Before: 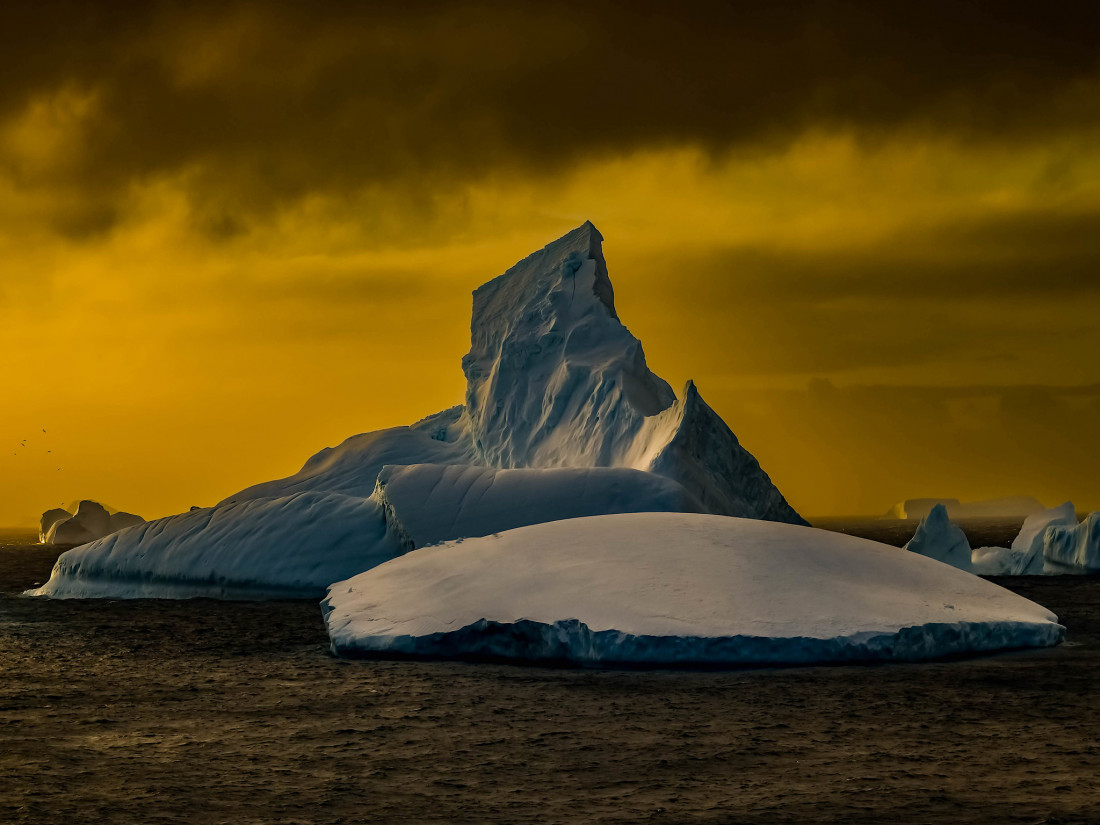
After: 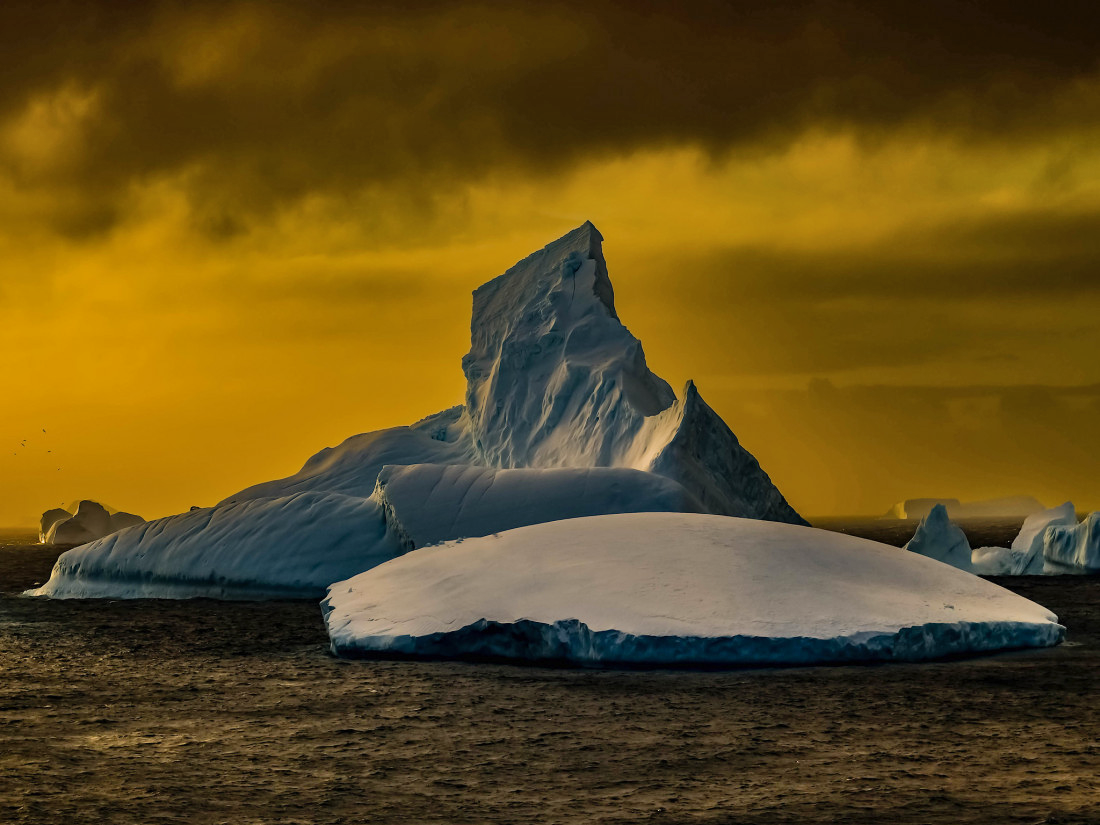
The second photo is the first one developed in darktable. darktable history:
shadows and highlights: highlights color adjustment 49.14%, soften with gaussian
